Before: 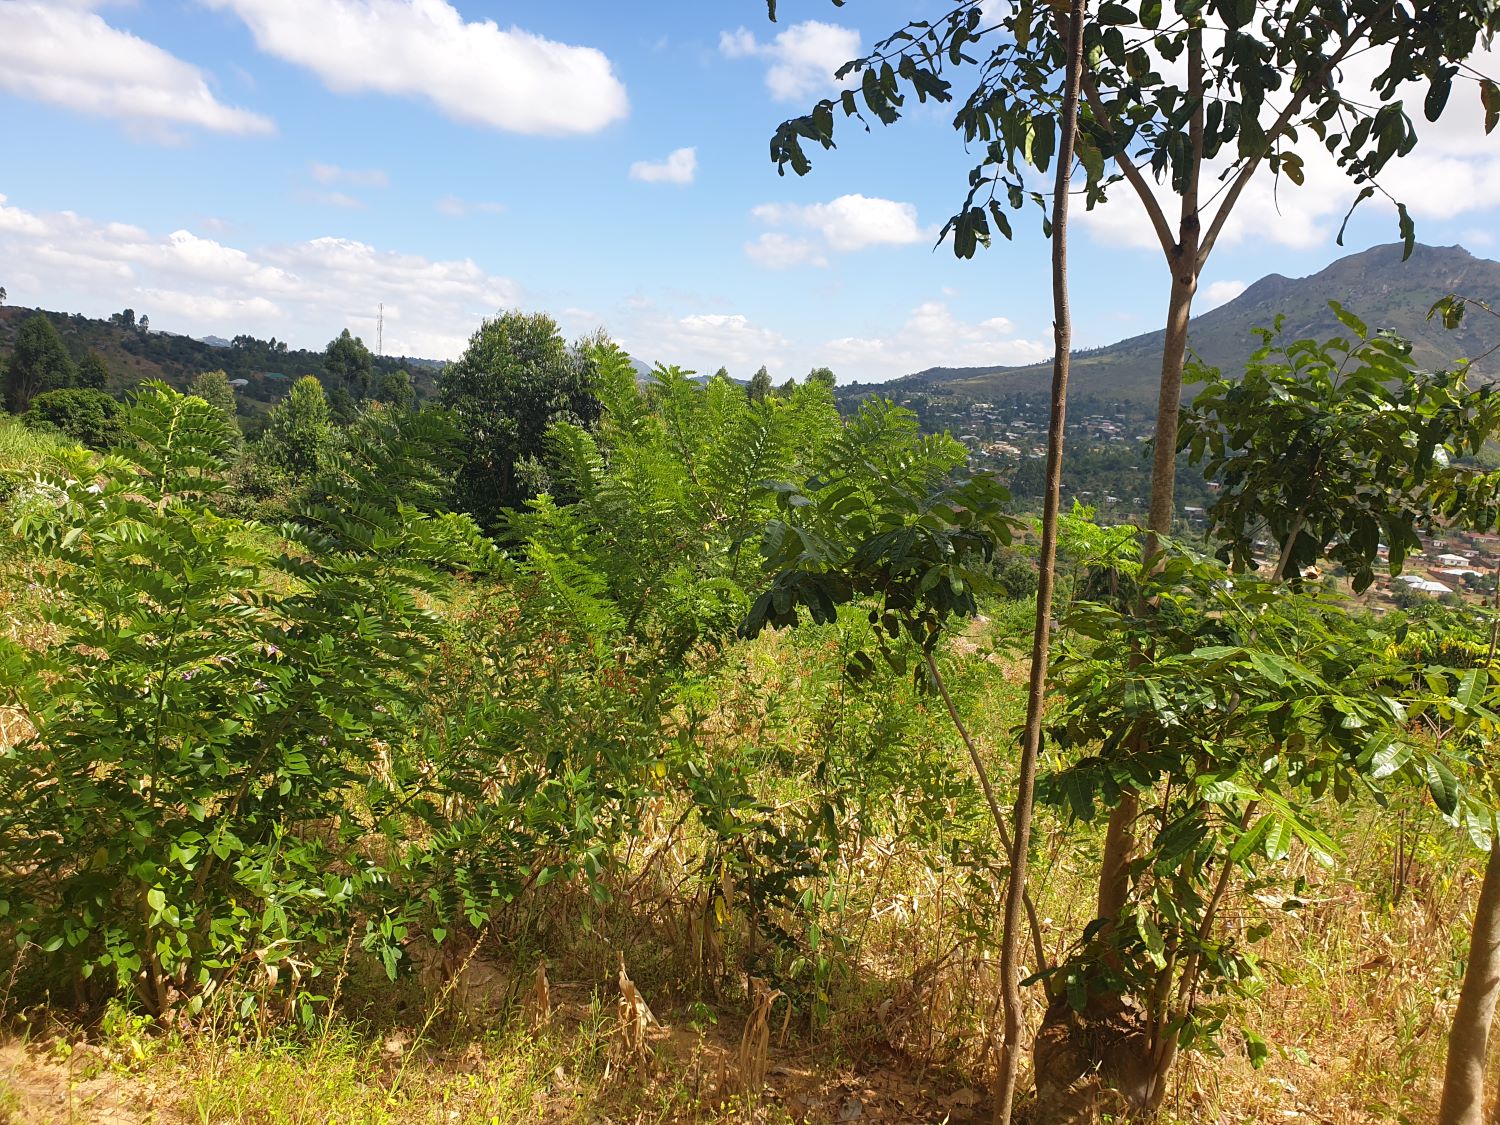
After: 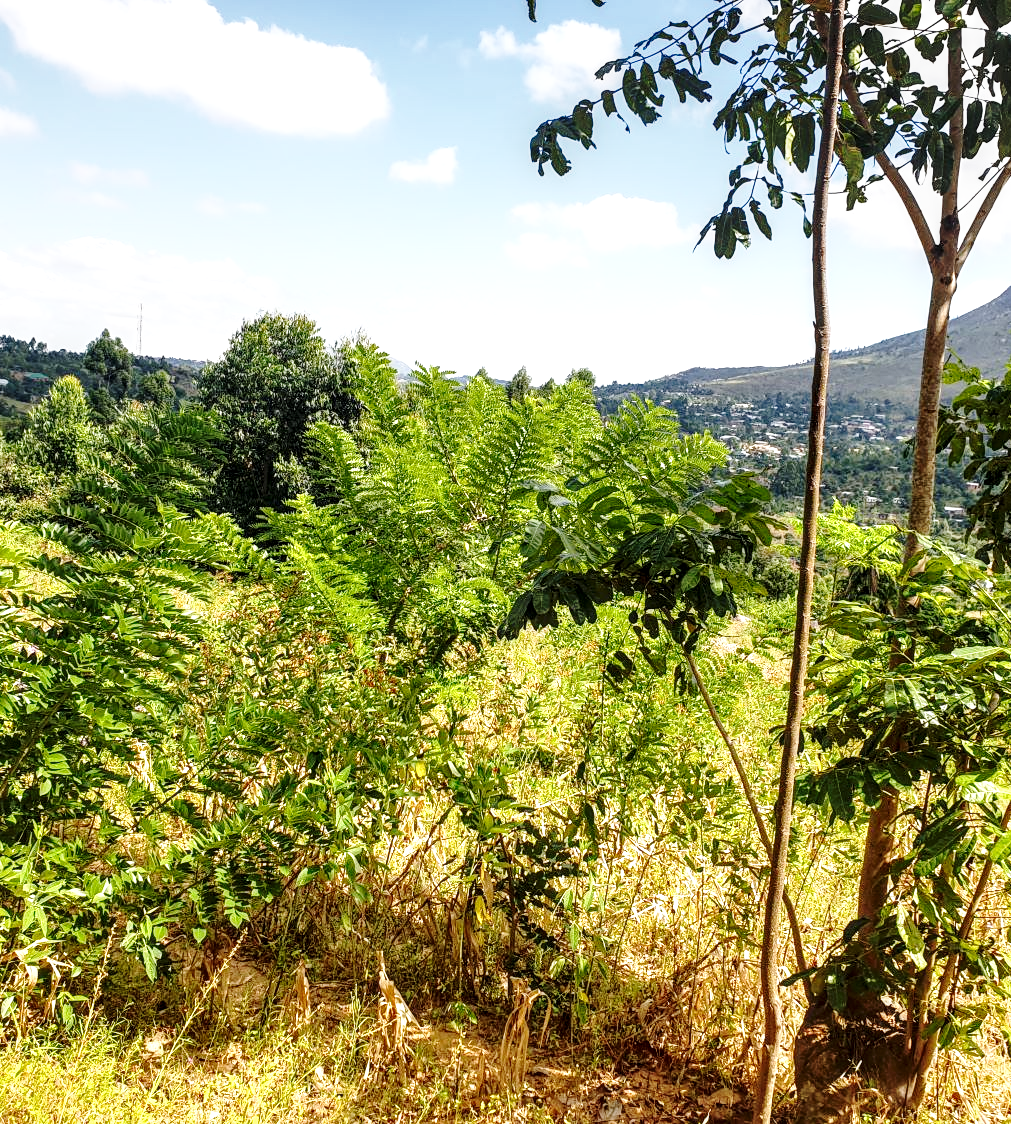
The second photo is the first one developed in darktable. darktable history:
local contrast: detail 160%
crop and rotate: left 16.018%, right 16.566%
contrast brightness saturation: saturation -0.047
base curve: curves: ch0 [(0, 0) (0.032, 0.037) (0.105, 0.228) (0.435, 0.76) (0.856, 0.983) (1, 1)], preserve colors none
